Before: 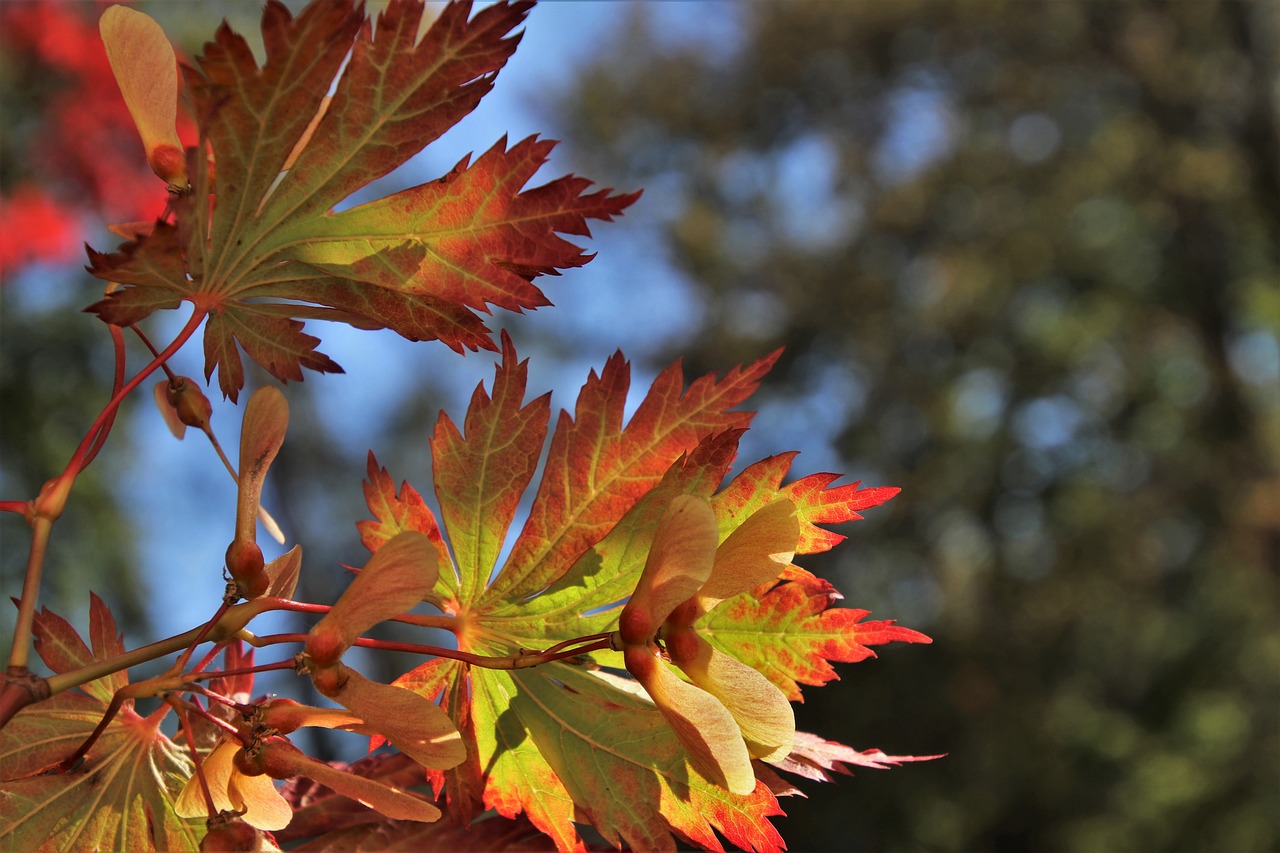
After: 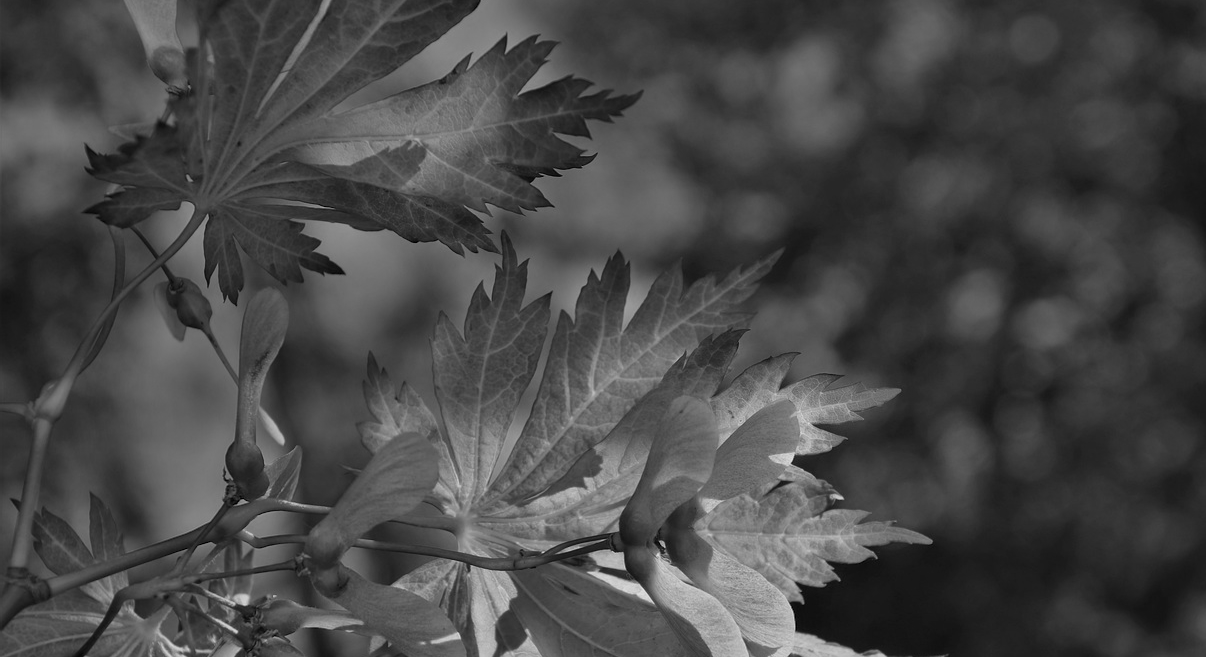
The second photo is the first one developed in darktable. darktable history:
crop and rotate: angle 0.03°, top 11.643%, right 5.651%, bottom 11.189%
monochrome: a 79.32, b 81.83, size 1.1
